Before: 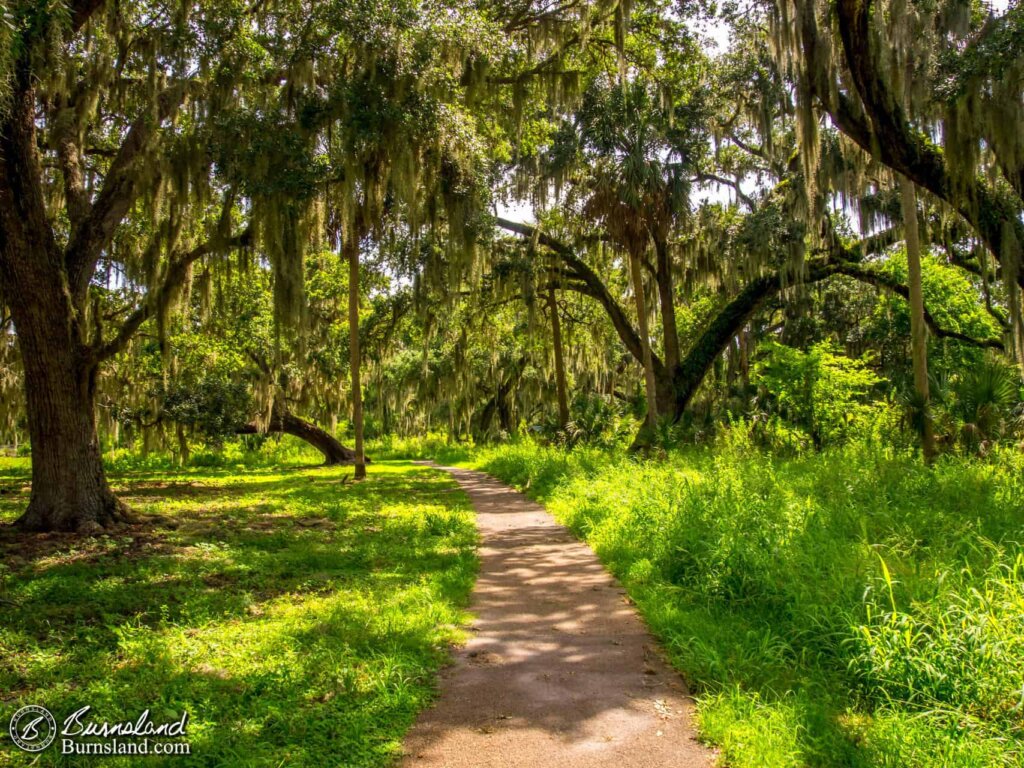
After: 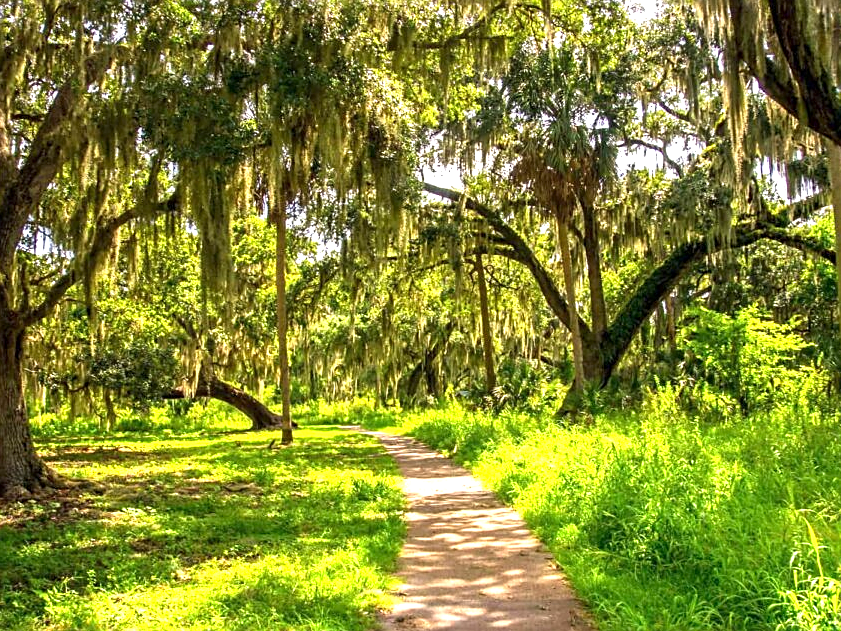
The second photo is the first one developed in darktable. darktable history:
crop and rotate: left 7.196%, top 4.574%, right 10.605%, bottom 13.178%
white balance: emerald 1
exposure: exposure 1.089 EV, compensate highlight preservation false
sharpen: on, module defaults
